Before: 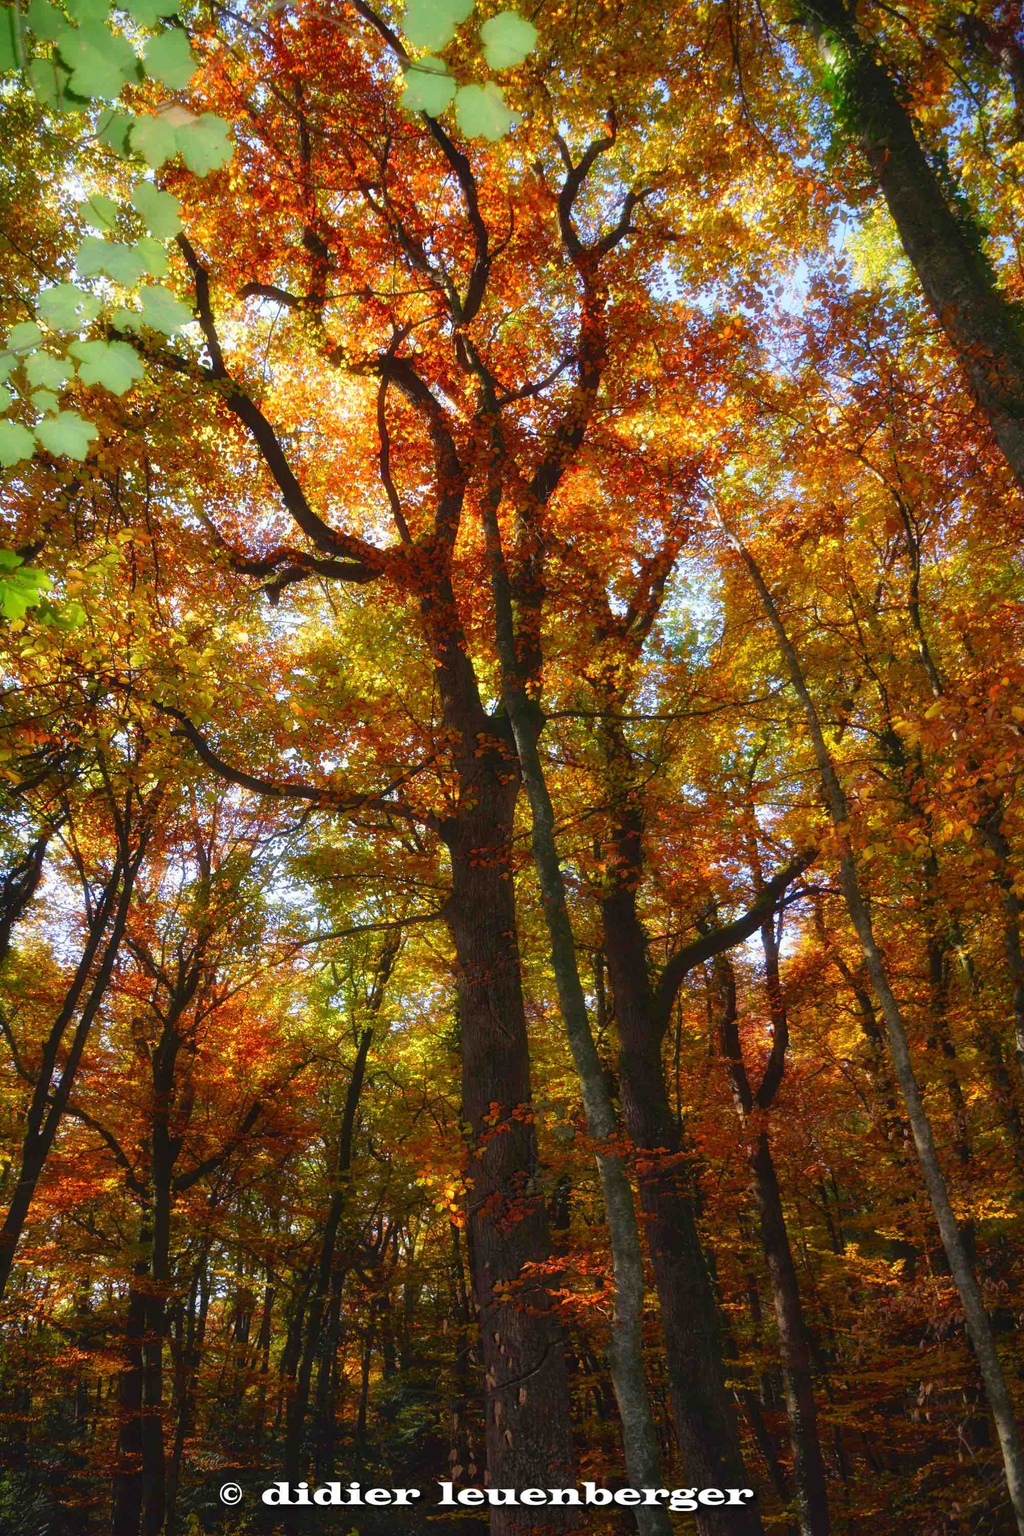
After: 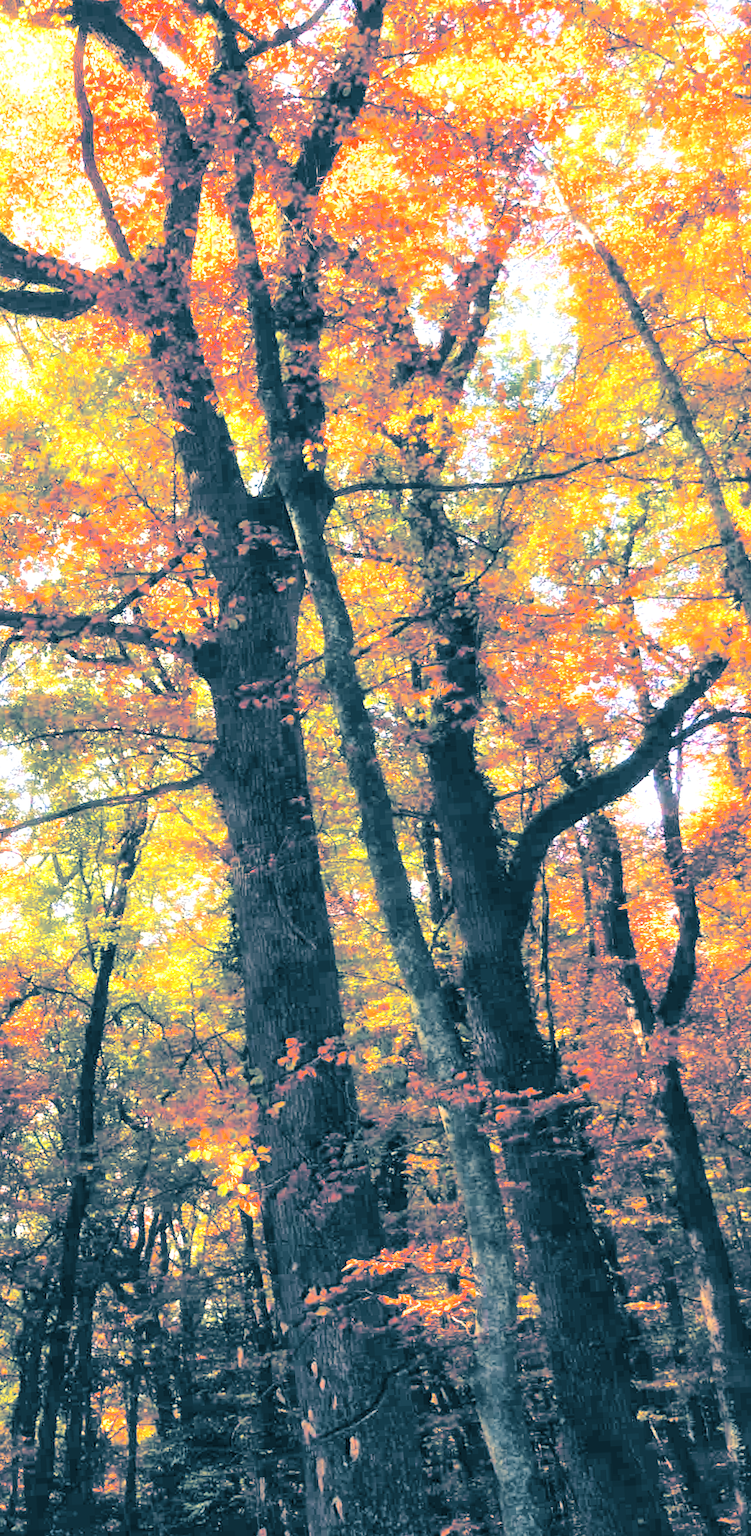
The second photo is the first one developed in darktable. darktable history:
crop: left 31.379%, top 24.658%, right 20.326%, bottom 6.628%
color balance rgb: perceptual saturation grading › global saturation 20%, perceptual saturation grading › highlights -25%, perceptual saturation grading › shadows 25%
tone curve: curves: ch0 [(0, 0) (0.239, 0.248) (0.508, 0.606) (0.828, 0.878) (1, 1)]; ch1 [(0, 0) (0.401, 0.42) (0.442, 0.47) (0.492, 0.498) (0.511, 0.516) (0.555, 0.586) (0.681, 0.739) (1, 1)]; ch2 [(0, 0) (0.411, 0.433) (0.5, 0.504) (0.545, 0.574) (1, 1)], color space Lab, independent channels, preserve colors none
split-toning: shadows › hue 212.4°, balance -70
exposure: black level correction 0, exposure 1.1 EV, compensate highlight preservation false
rotate and perspective: rotation -3.18°, automatic cropping off
color zones: curves: ch0 [(0.25, 0.5) (0.636, 0.25) (0.75, 0.5)]
tone equalizer: on, module defaults
